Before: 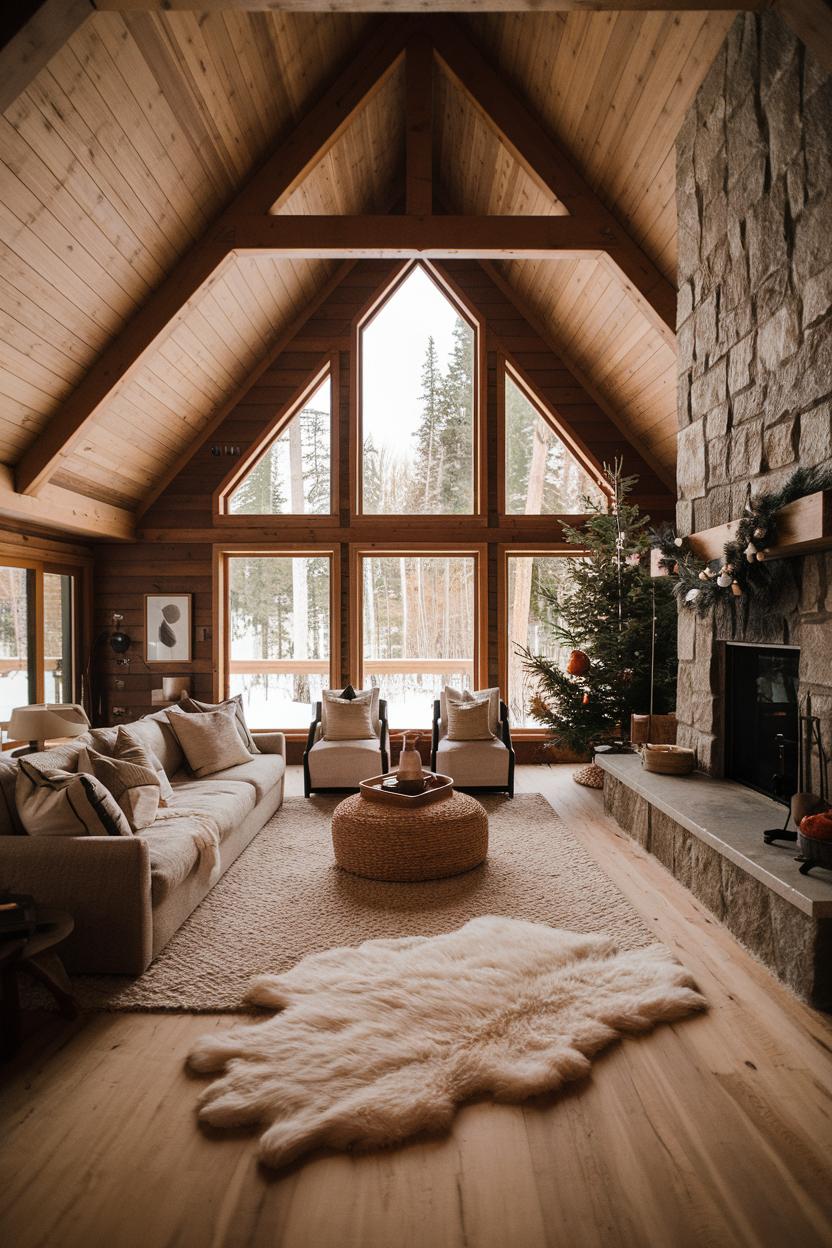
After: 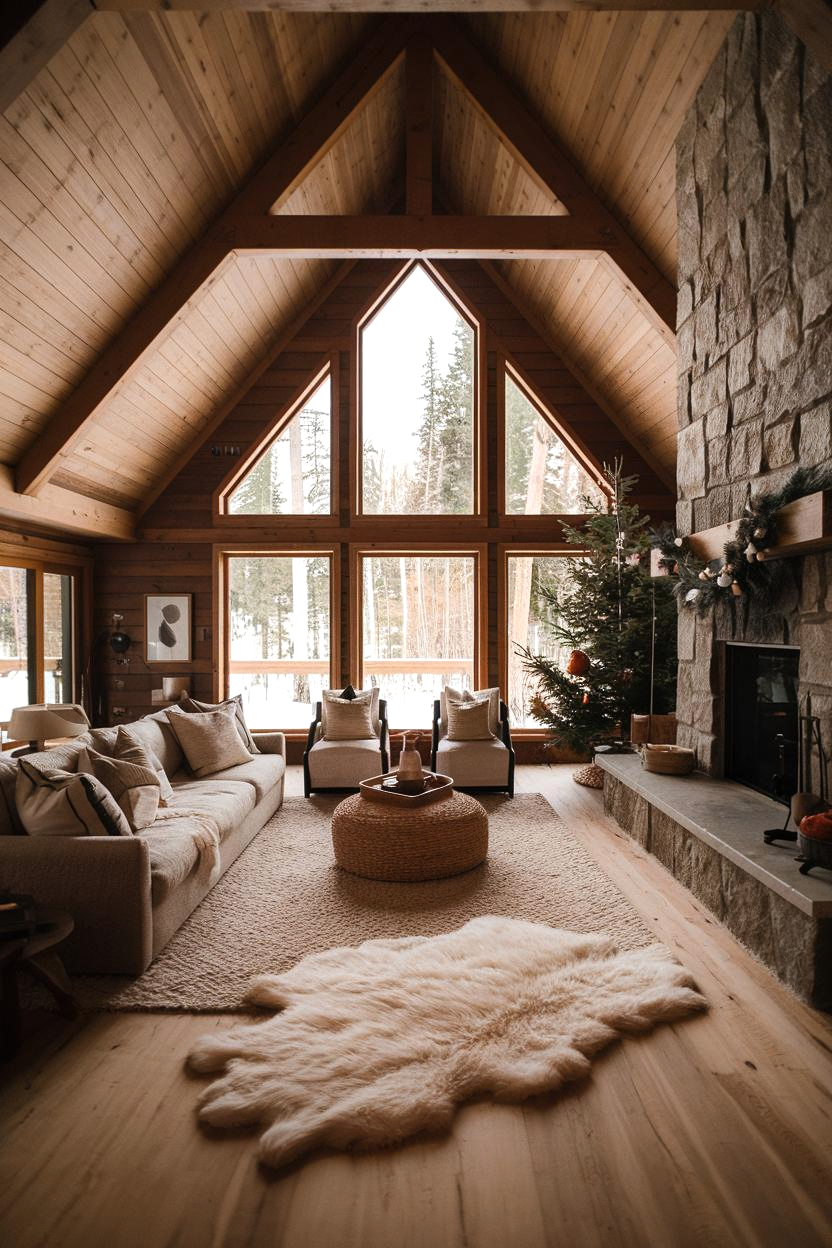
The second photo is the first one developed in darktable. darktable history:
exposure: black level correction 0, compensate exposure bias true, compensate highlight preservation false
tone equalizer: -8 EV -0.001 EV, -7 EV 0.001 EV, -6 EV -0.002 EV, -5 EV -0.003 EV, -4 EV -0.062 EV, -3 EV -0.222 EV, -2 EV -0.267 EV, -1 EV 0.105 EV, +0 EV 0.303 EV
